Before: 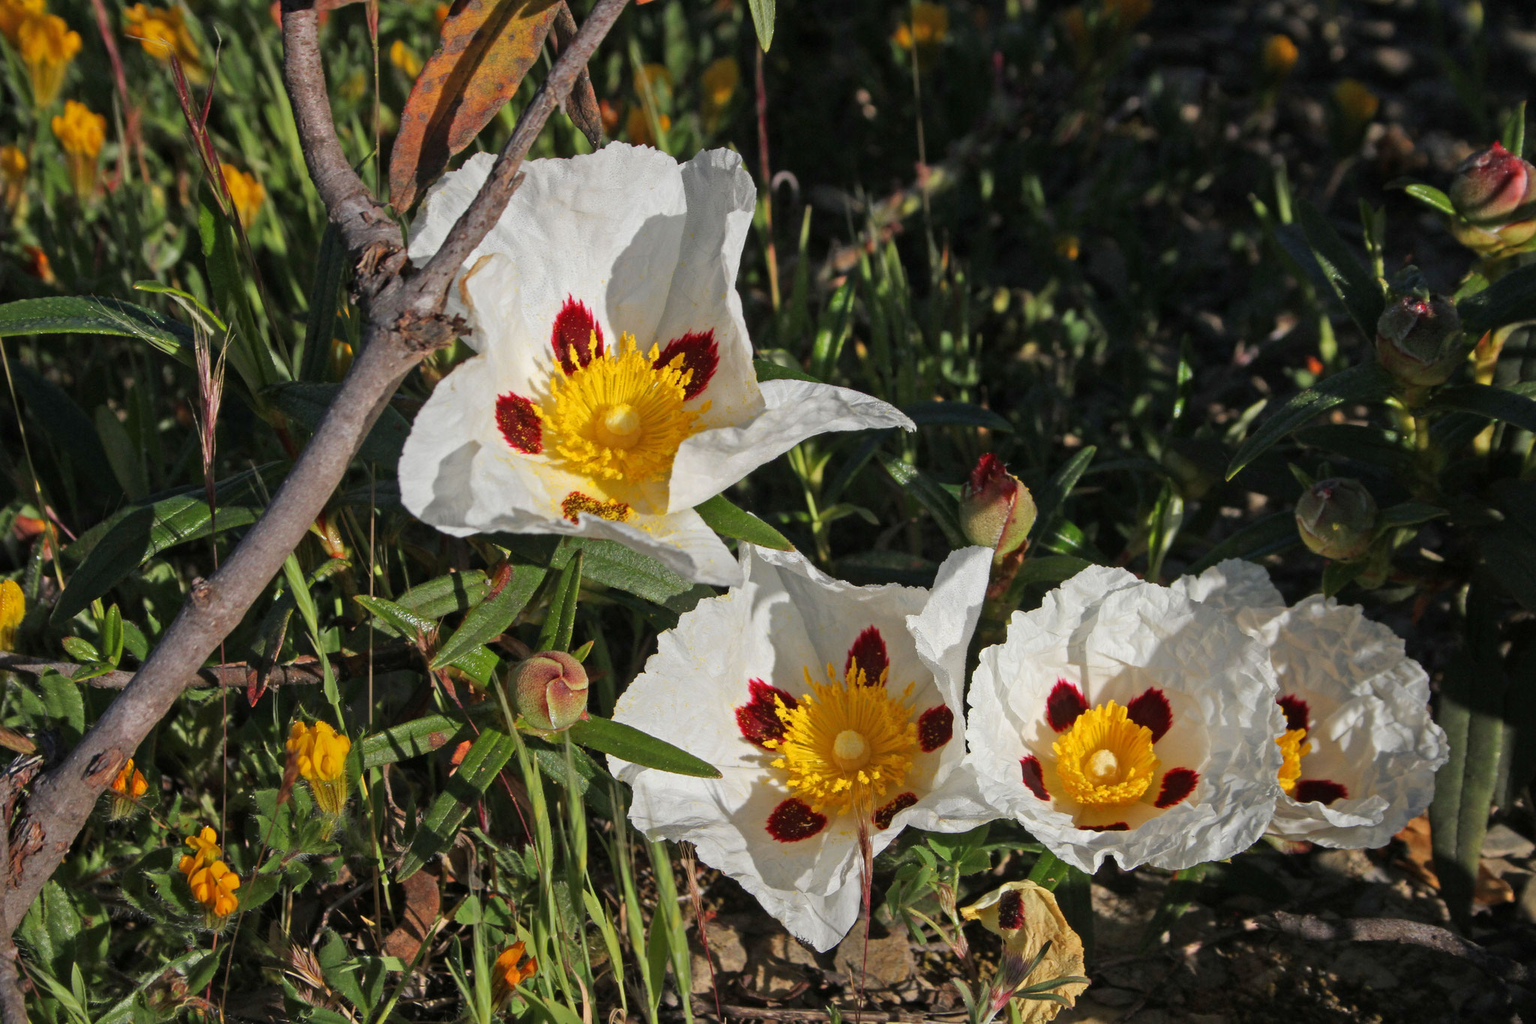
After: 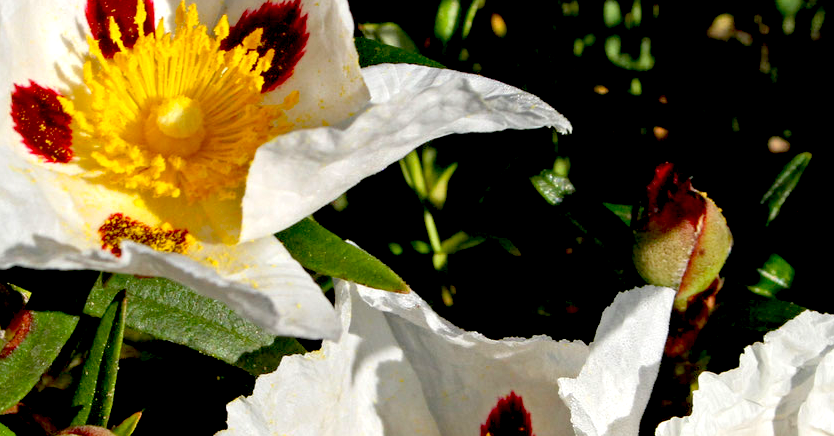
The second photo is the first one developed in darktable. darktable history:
crop: left 31.754%, top 32.384%, right 27.496%, bottom 35.669%
exposure: black level correction 0.038, exposure 0.498 EV, compensate highlight preservation false
